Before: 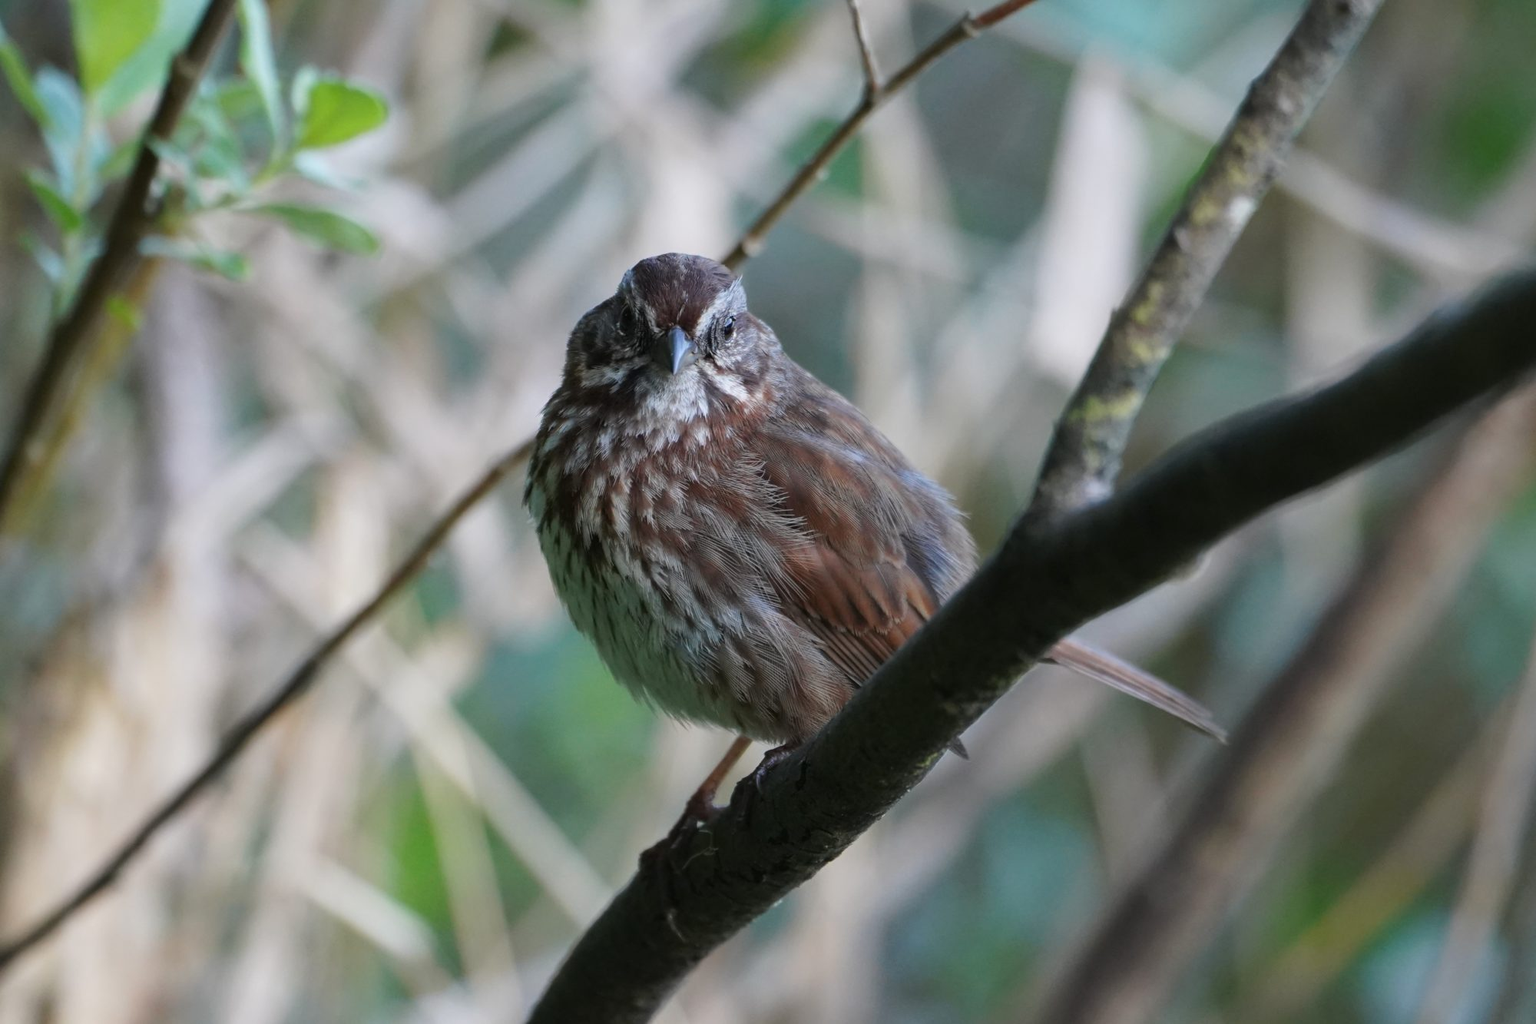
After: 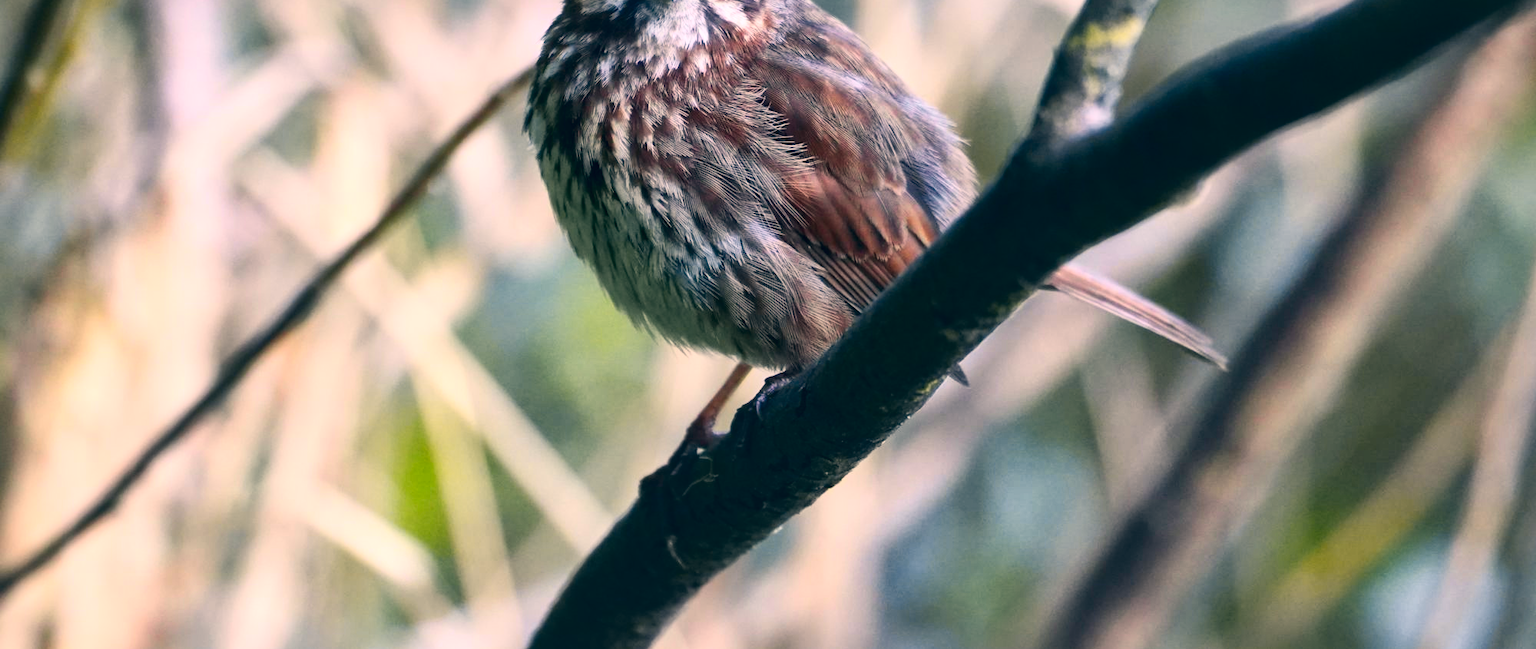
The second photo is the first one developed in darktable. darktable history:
contrast brightness saturation: contrast 0.199, brightness 0.161, saturation 0.228
local contrast: mode bilateral grid, contrast 50, coarseness 49, detail 150%, midtone range 0.2
crop and rotate: top 36.489%
color correction: highlights a* 10.28, highlights b* 14.01, shadows a* -9.91, shadows b* -15.13
tone curve: curves: ch0 [(0, 0.036) (0.119, 0.115) (0.461, 0.479) (0.715, 0.767) (0.817, 0.865) (1, 0.998)]; ch1 [(0, 0) (0.377, 0.416) (0.44, 0.461) (0.487, 0.49) (0.514, 0.525) (0.538, 0.561) (0.67, 0.713) (1, 1)]; ch2 [(0, 0) (0.38, 0.405) (0.463, 0.445) (0.492, 0.486) (0.529, 0.533) (0.578, 0.59) (0.653, 0.698) (1, 1)], color space Lab, independent channels, preserve colors none
